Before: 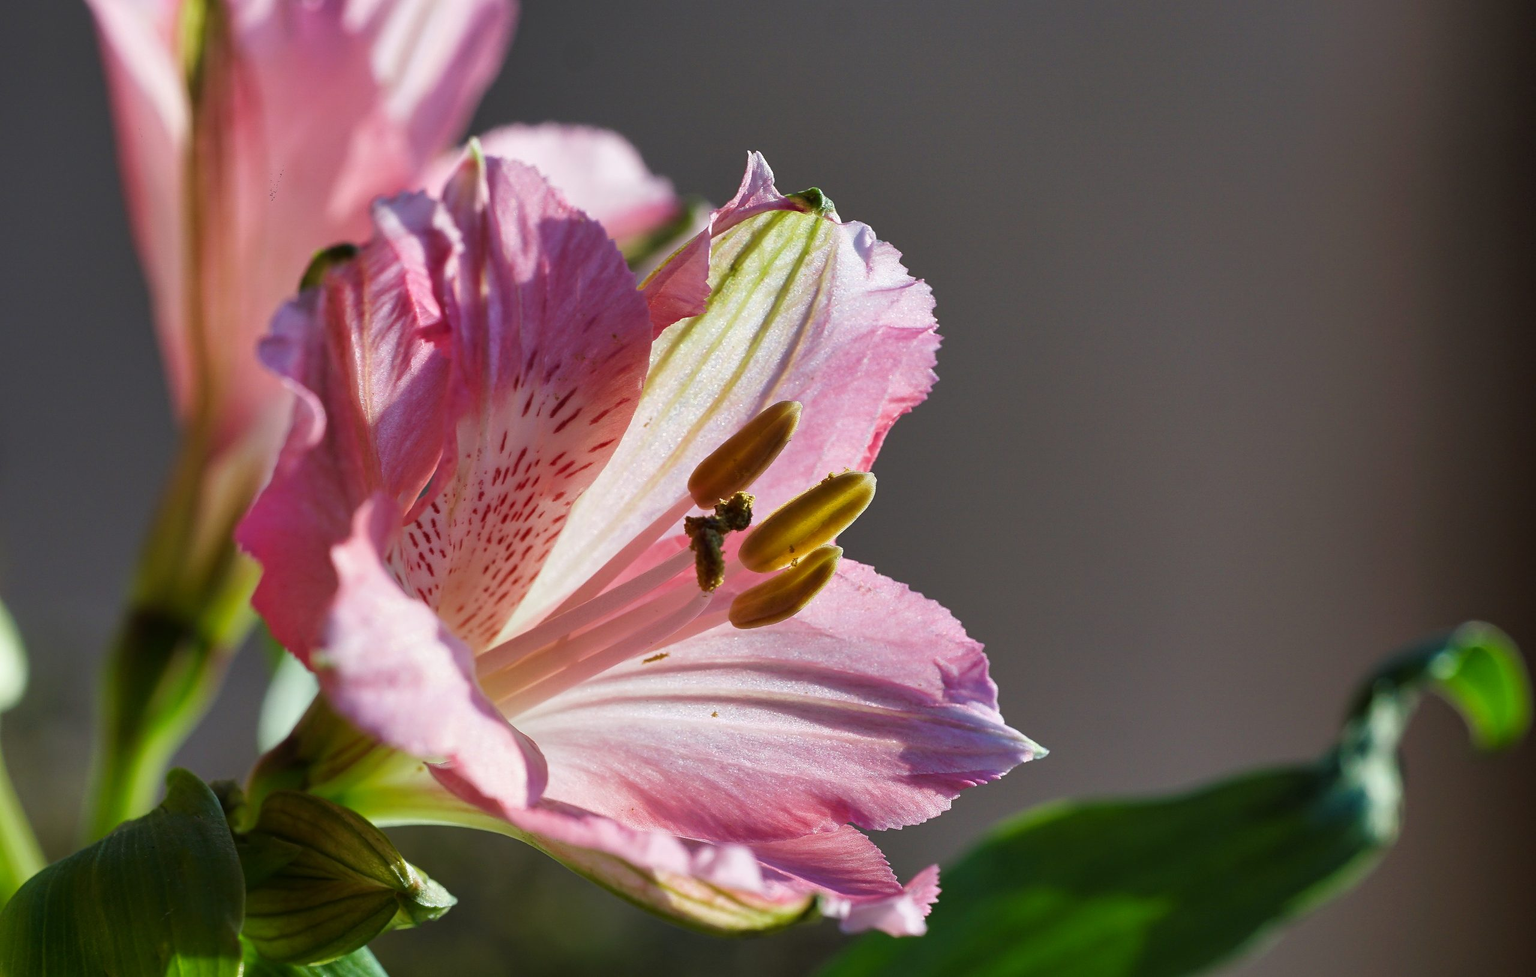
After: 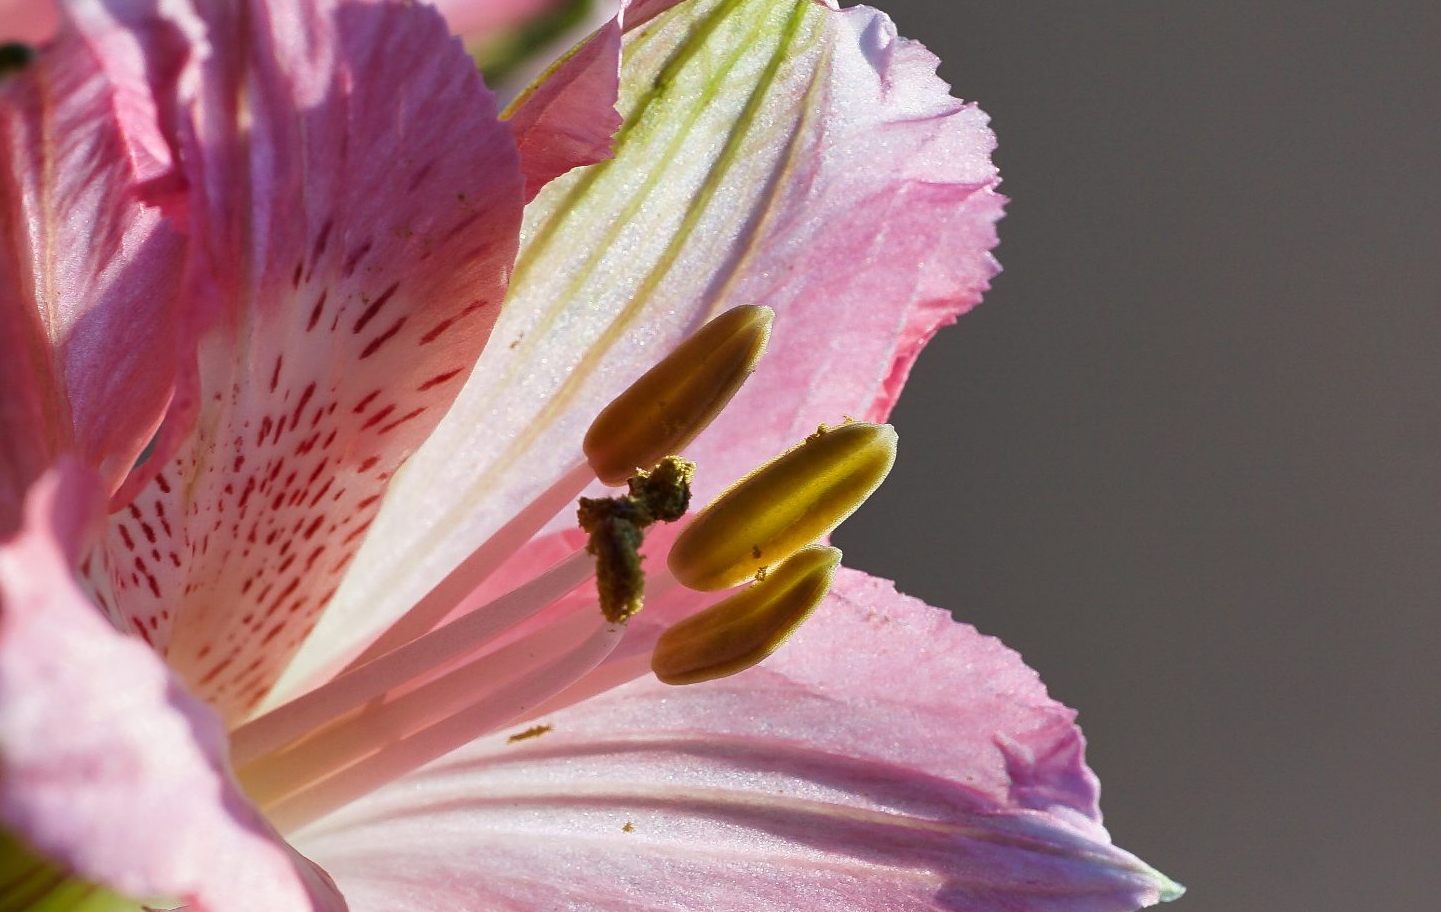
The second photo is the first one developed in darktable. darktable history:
crop and rotate: left 22.015%, top 22.317%, right 21.669%, bottom 21.646%
